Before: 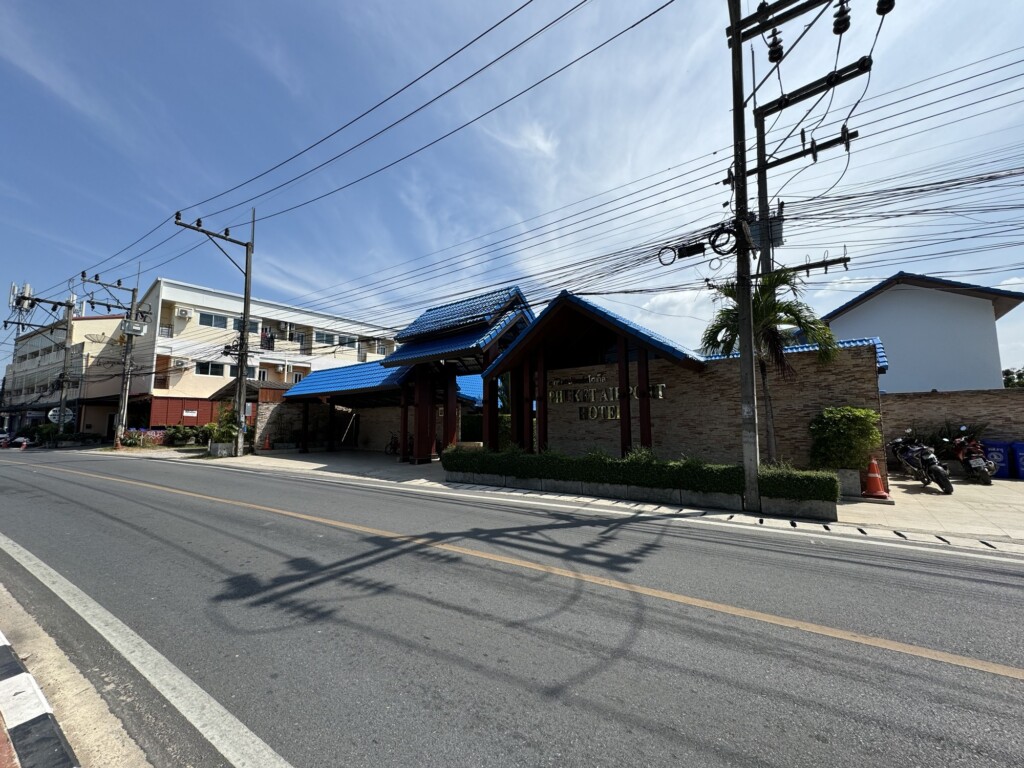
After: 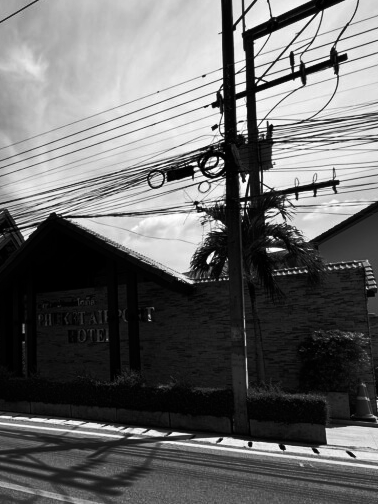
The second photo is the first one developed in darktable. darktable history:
monochrome: on, module defaults
crop and rotate: left 49.936%, top 10.094%, right 13.136%, bottom 24.256%
color balance rgb: linear chroma grading › global chroma 40.15%, perceptual saturation grading › global saturation 60.58%, perceptual saturation grading › highlights 20.44%, perceptual saturation grading › shadows -50.36%, perceptual brilliance grading › highlights 2.19%, perceptual brilliance grading › mid-tones -50.36%, perceptual brilliance grading › shadows -50.36%
